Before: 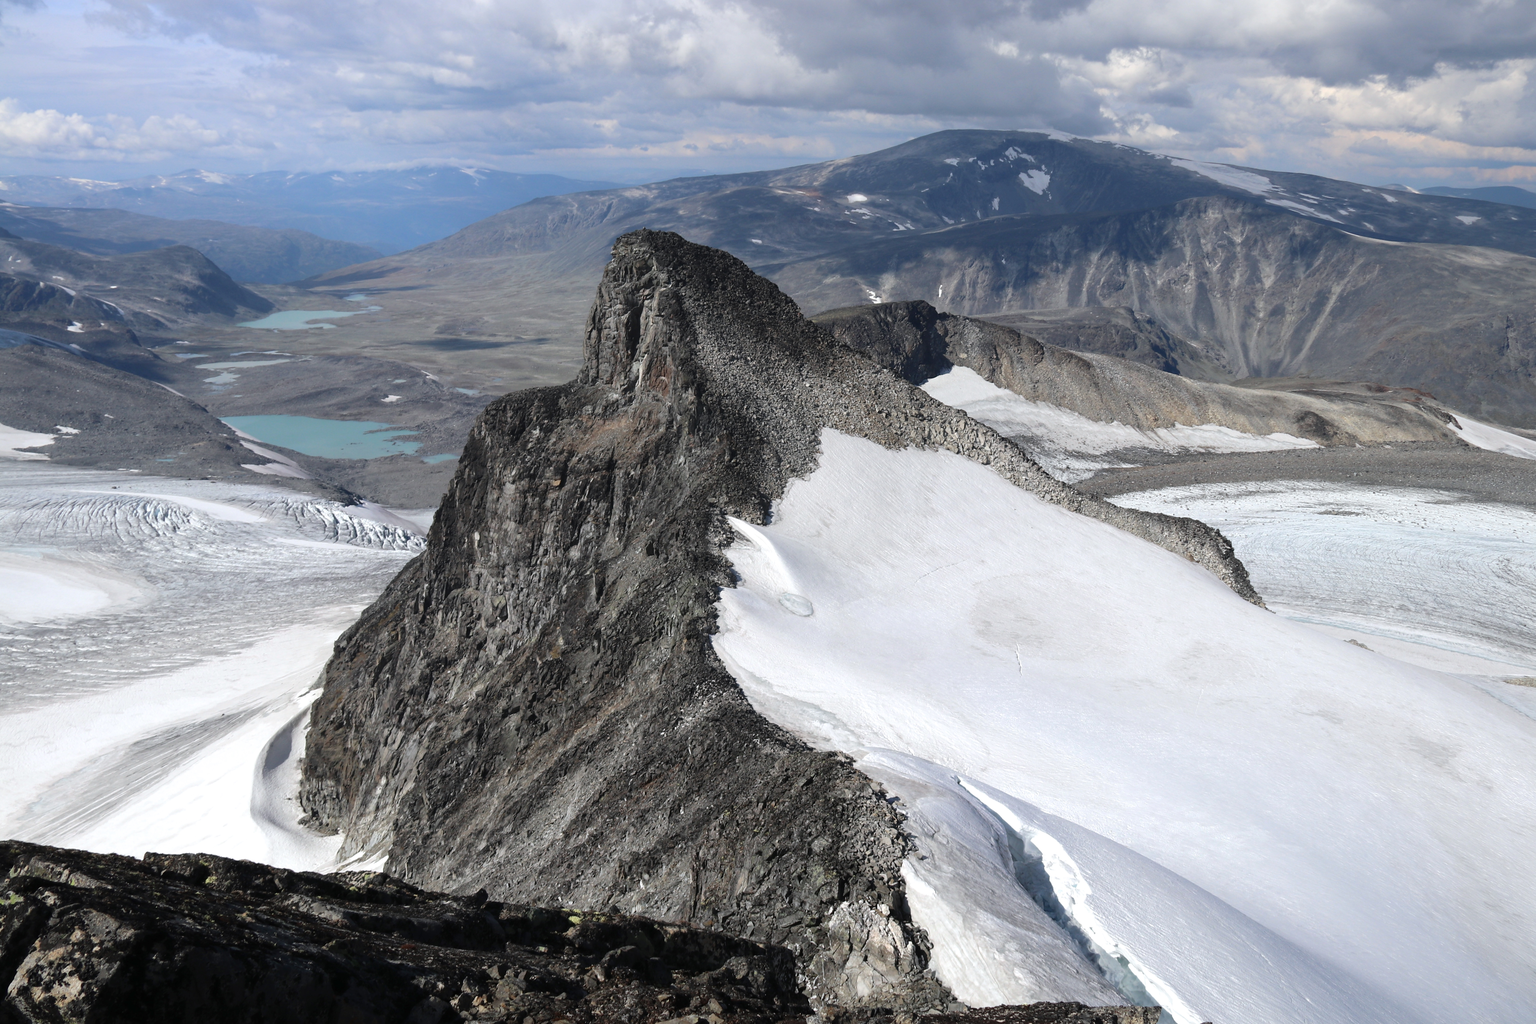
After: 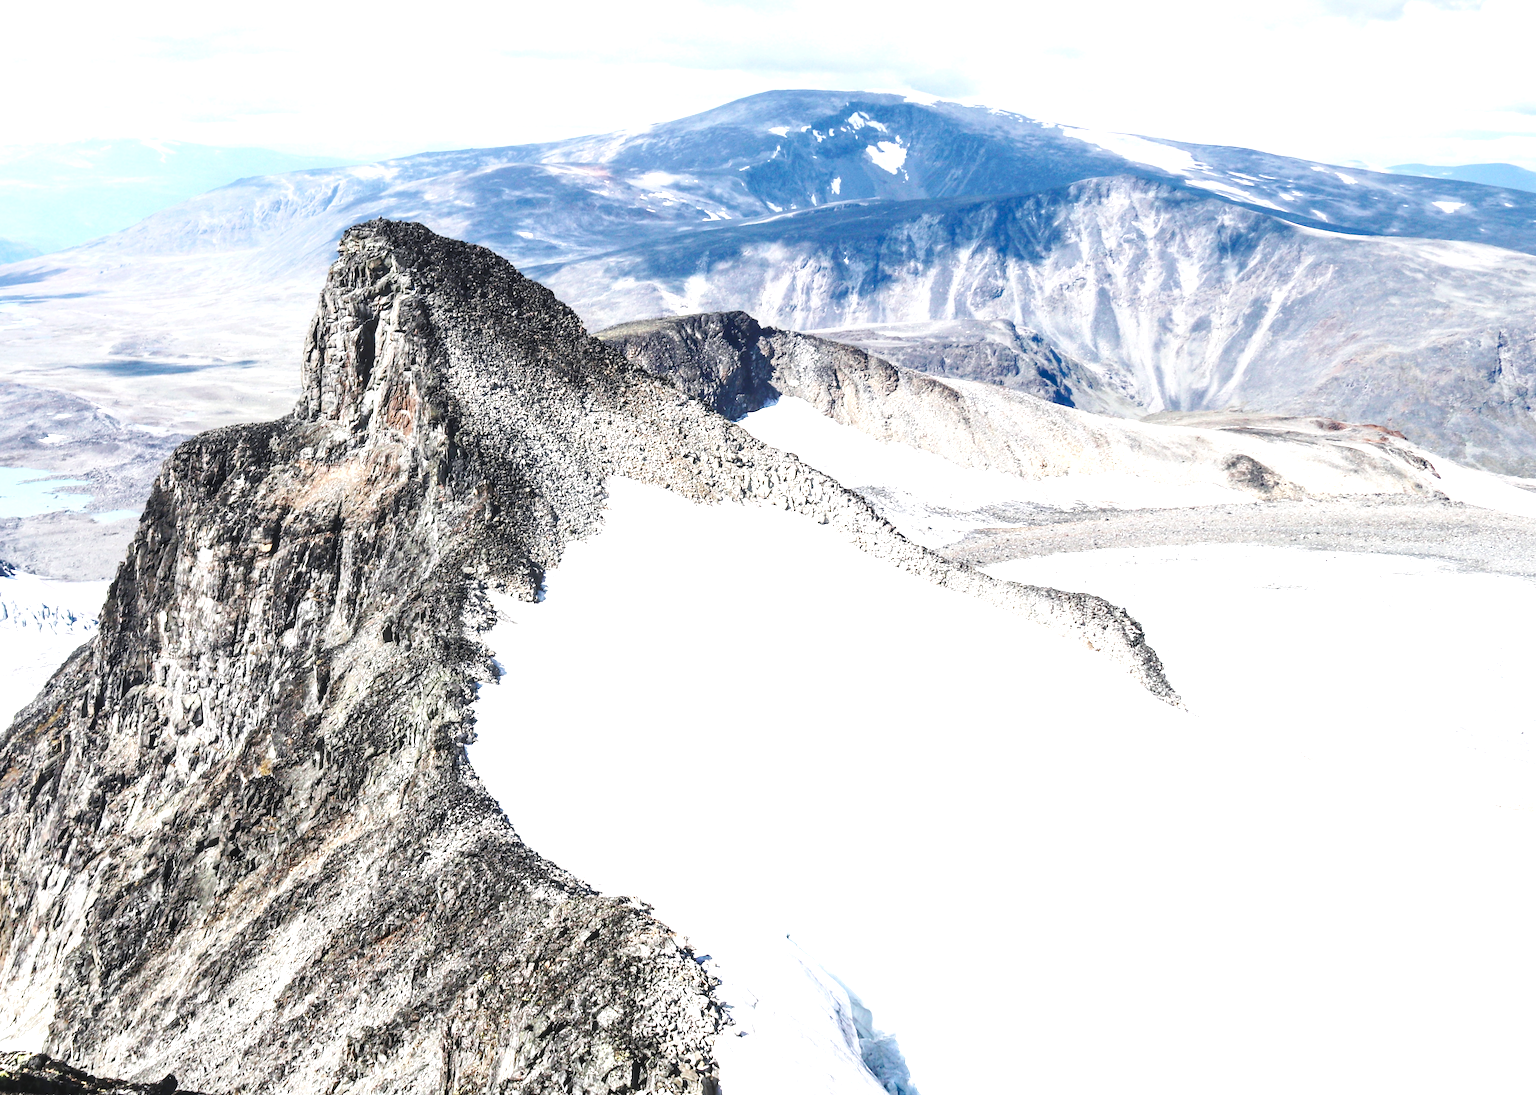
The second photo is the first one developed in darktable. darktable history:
color correction: highlights b* 0.067
exposure: black level correction 0, exposure 1.446 EV, compensate highlight preservation false
base curve: curves: ch0 [(0, 0) (0.032, 0.025) (0.121, 0.166) (0.206, 0.329) (0.605, 0.79) (1, 1)], preserve colors none
local contrast: on, module defaults
crop: left 22.88%, top 5.925%, bottom 11.535%
color balance rgb: highlights gain › chroma 0.219%, highlights gain › hue 331.46°, linear chroma grading › global chroma 6.65%, perceptual saturation grading › global saturation 0.775%, perceptual brilliance grading › global brilliance 14.375%, perceptual brilliance grading › shadows -34.39%, global vibrance 34.783%
tone equalizer: -8 EV 0.035 EV
